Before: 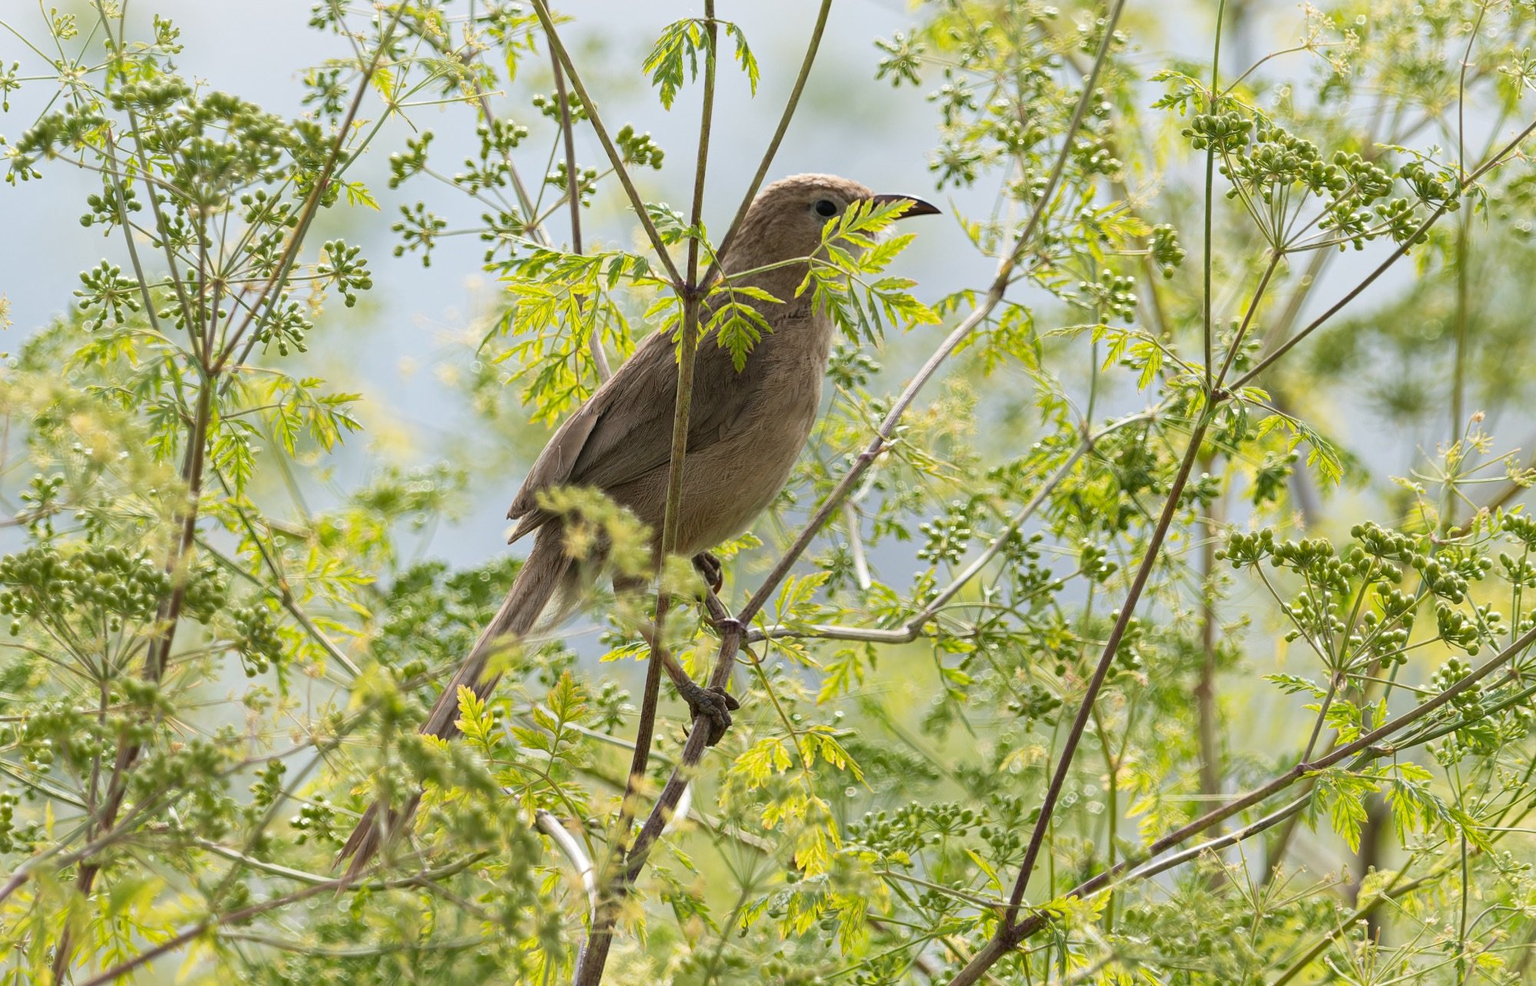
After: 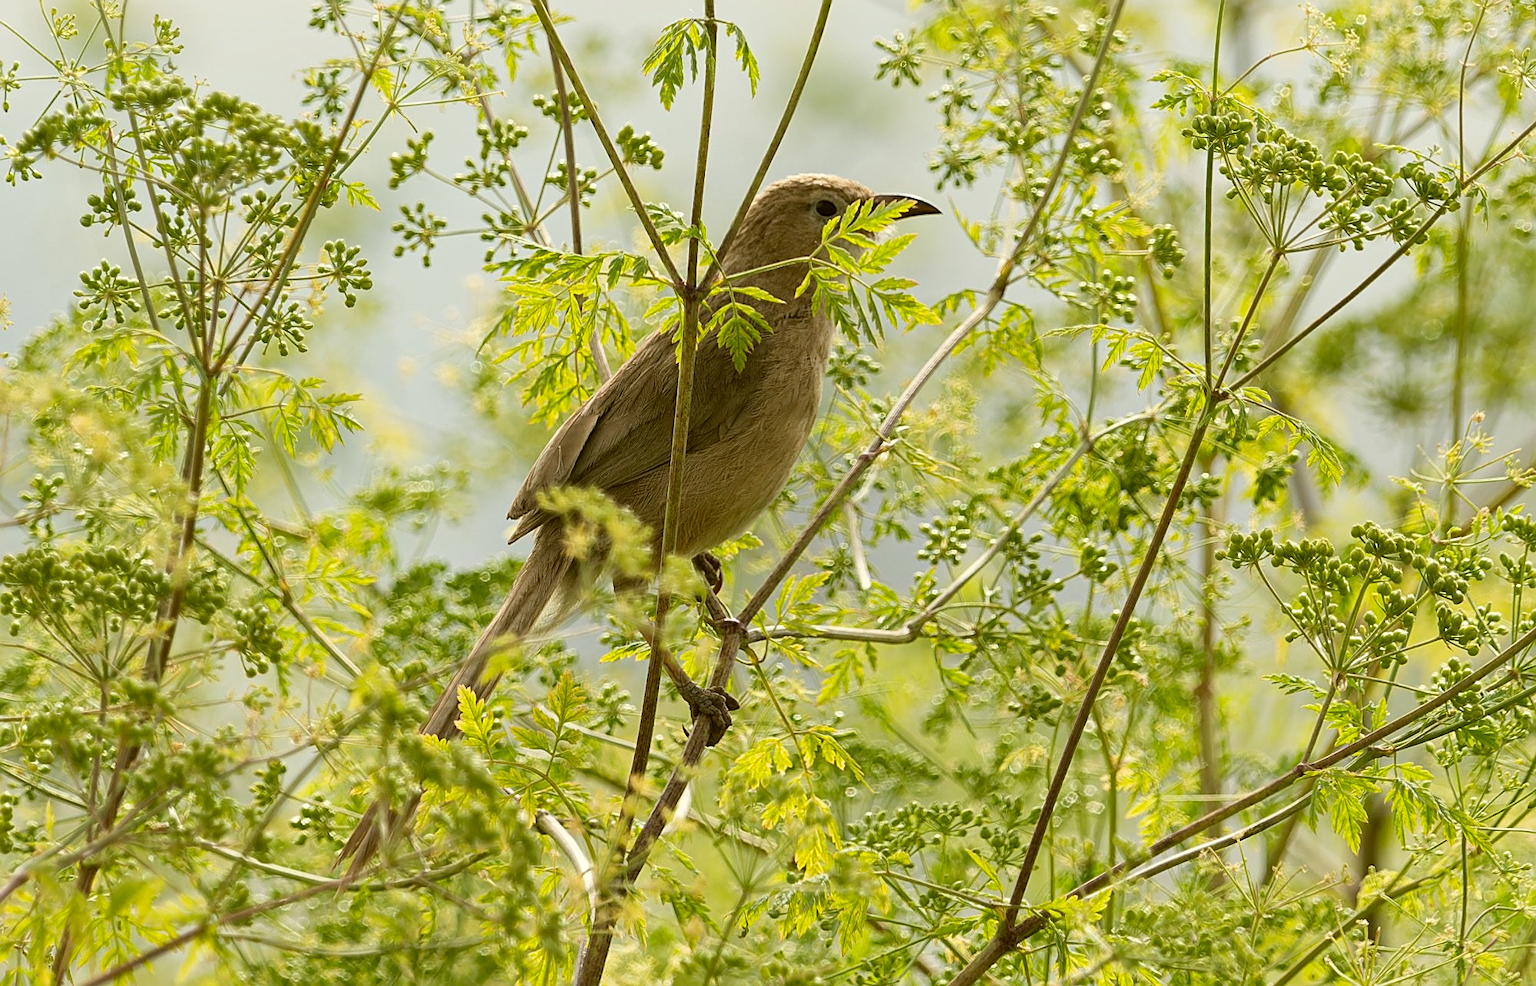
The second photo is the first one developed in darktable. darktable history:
color correction: highlights a* -1.22, highlights b* 10.14, shadows a* 0.506, shadows b* 19.99
sharpen: on, module defaults
